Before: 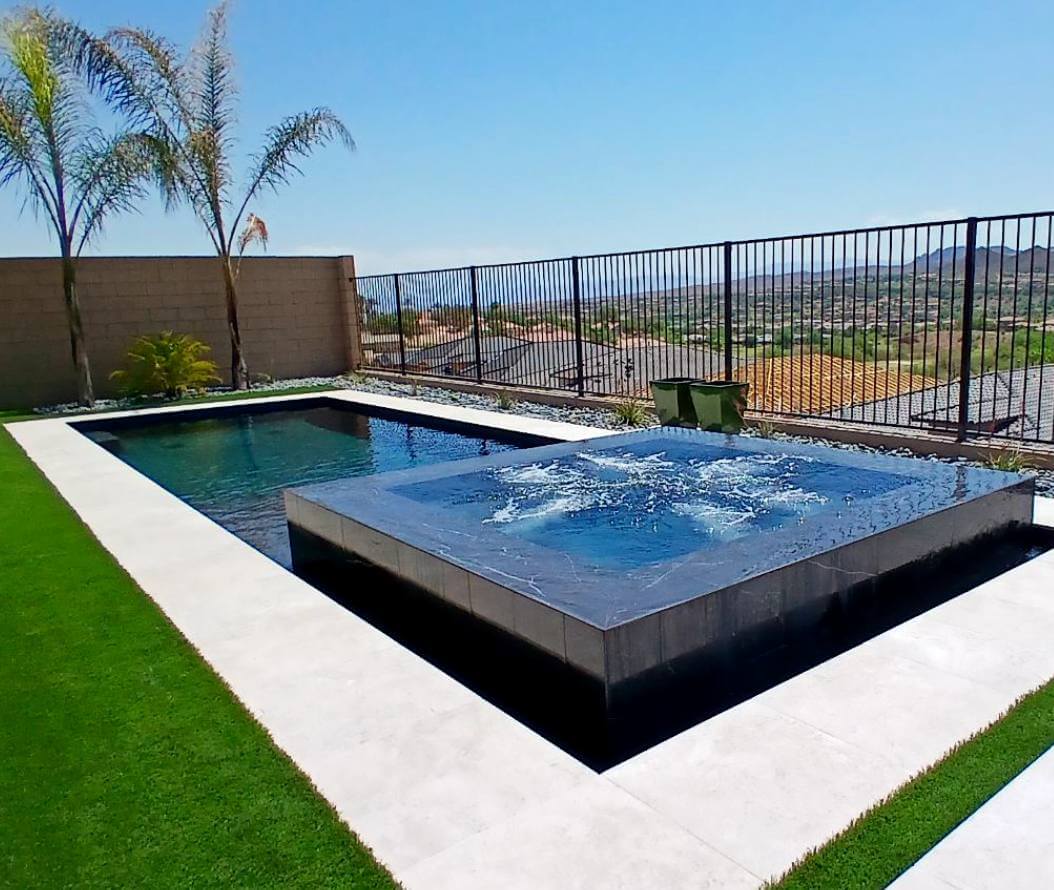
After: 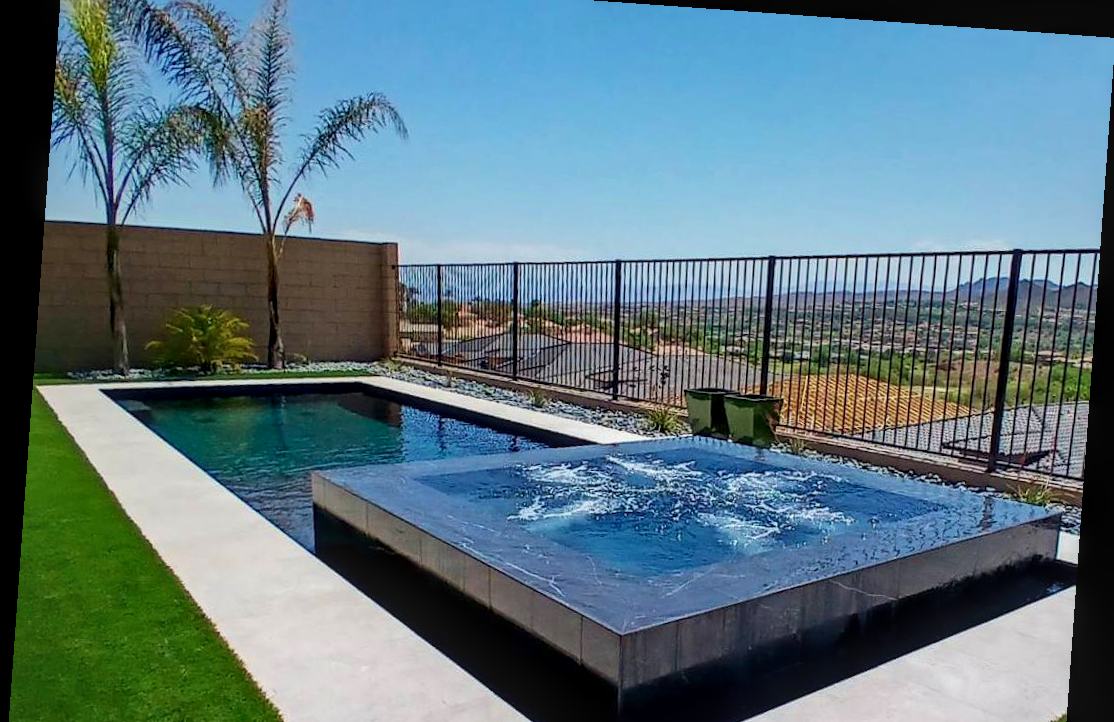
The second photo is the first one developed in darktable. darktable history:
crop: top 3.857%, bottom 21.132%
exposure: exposure -0.21 EV, compensate highlight preservation false
velvia: on, module defaults
rotate and perspective: rotation 4.1°, automatic cropping off
local contrast: detail 130%
